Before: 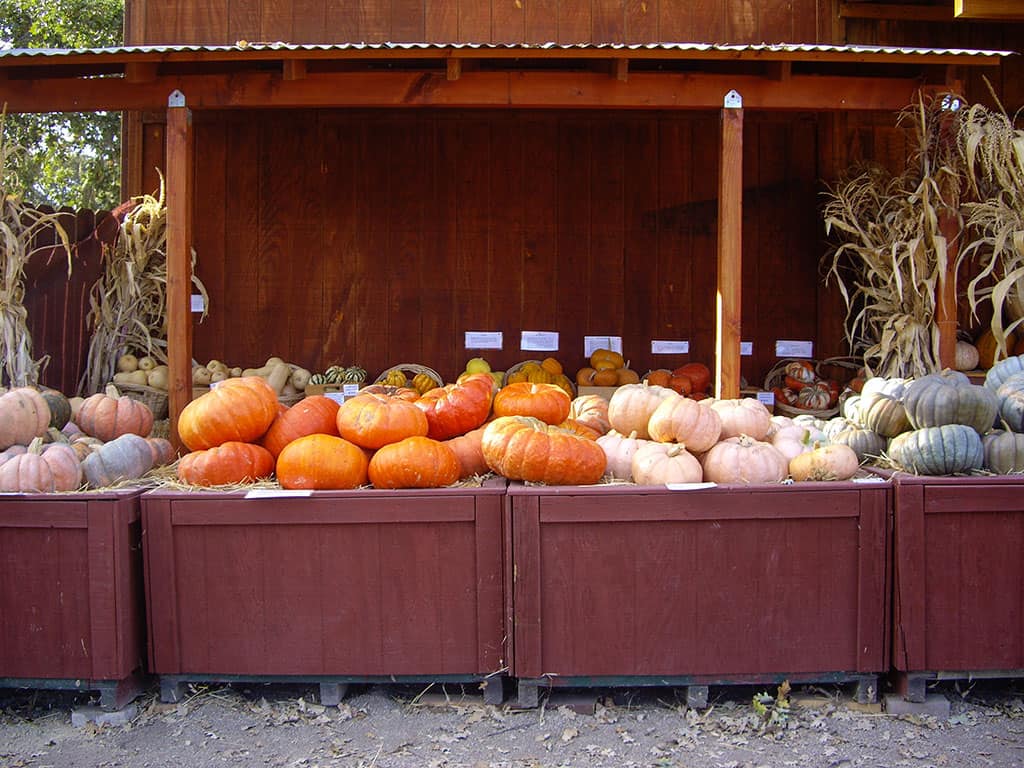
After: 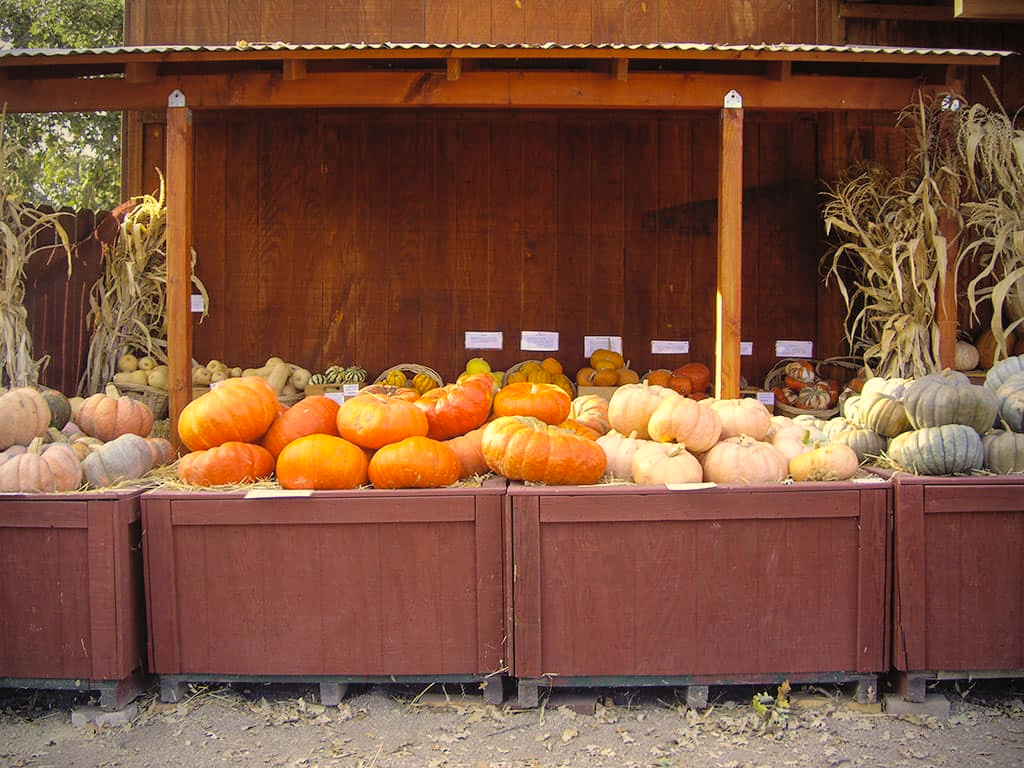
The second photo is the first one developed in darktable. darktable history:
vignetting: brightness -0.452, saturation -0.307, center (-0.035, 0.15)
contrast brightness saturation: brightness 0.145
exposure: exposure -0.004 EV, compensate exposure bias true, compensate highlight preservation false
color correction: highlights a* 2.41, highlights b* 23.27
